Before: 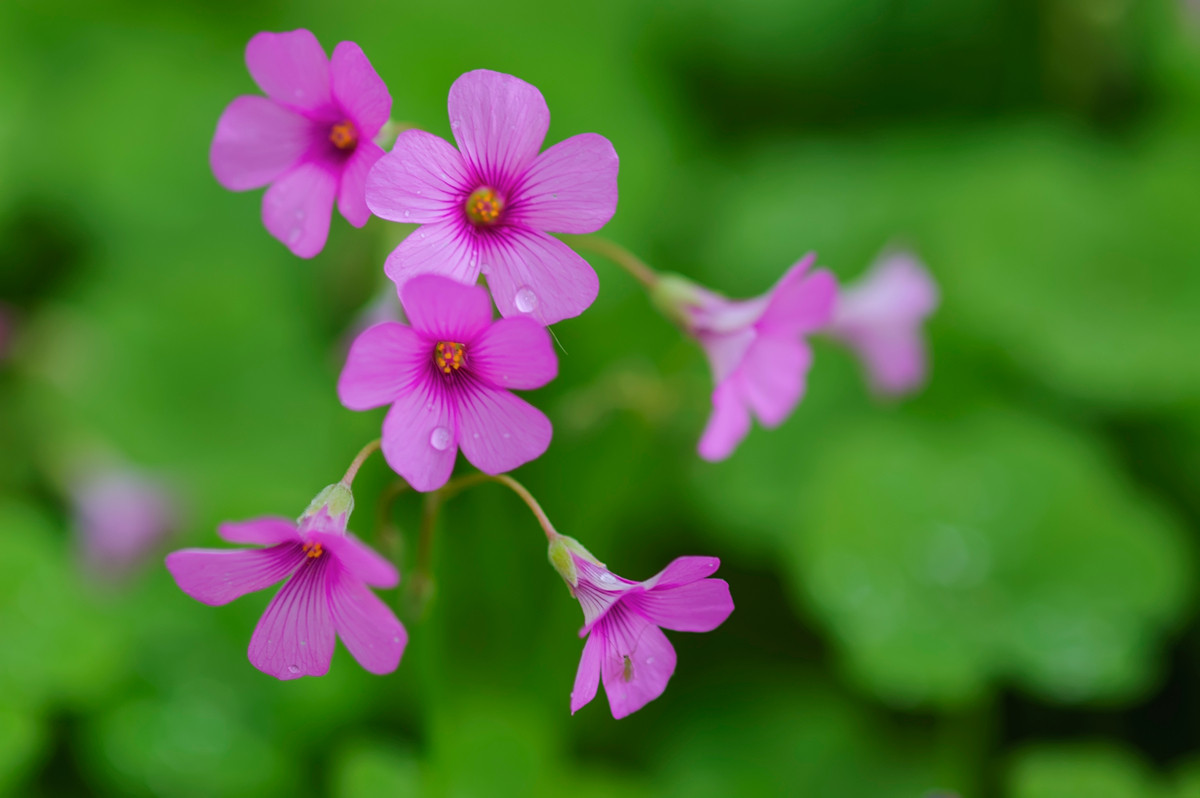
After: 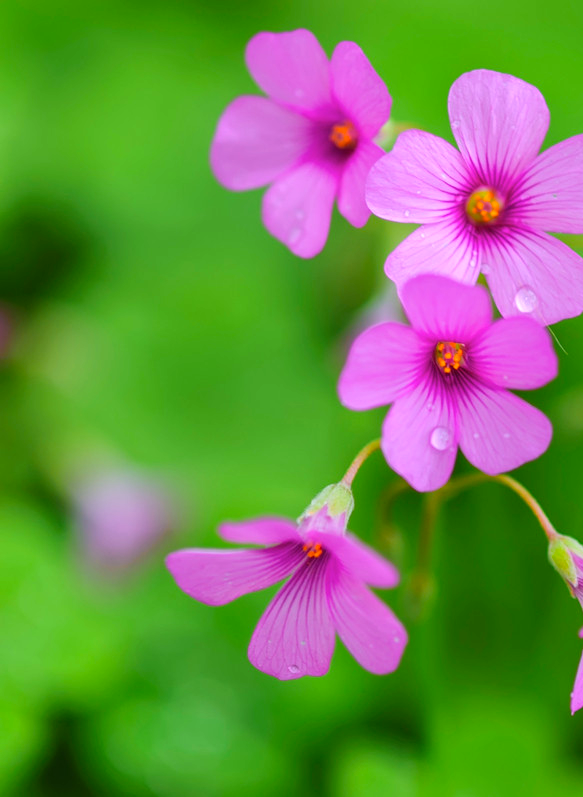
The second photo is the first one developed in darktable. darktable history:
crop and rotate: left 0.04%, top 0%, right 51.306%
color zones: curves: ch0 [(0.224, 0.526) (0.75, 0.5)]; ch1 [(0.055, 0.526) (0.224, 0.761) (0.377, 0.526) (0.75, 0.5)]
levels: white 90.65%, levels [0.016, 0.484, 0.953]
exposure: exposure 0.297 EV, compensate highlight preservation false
